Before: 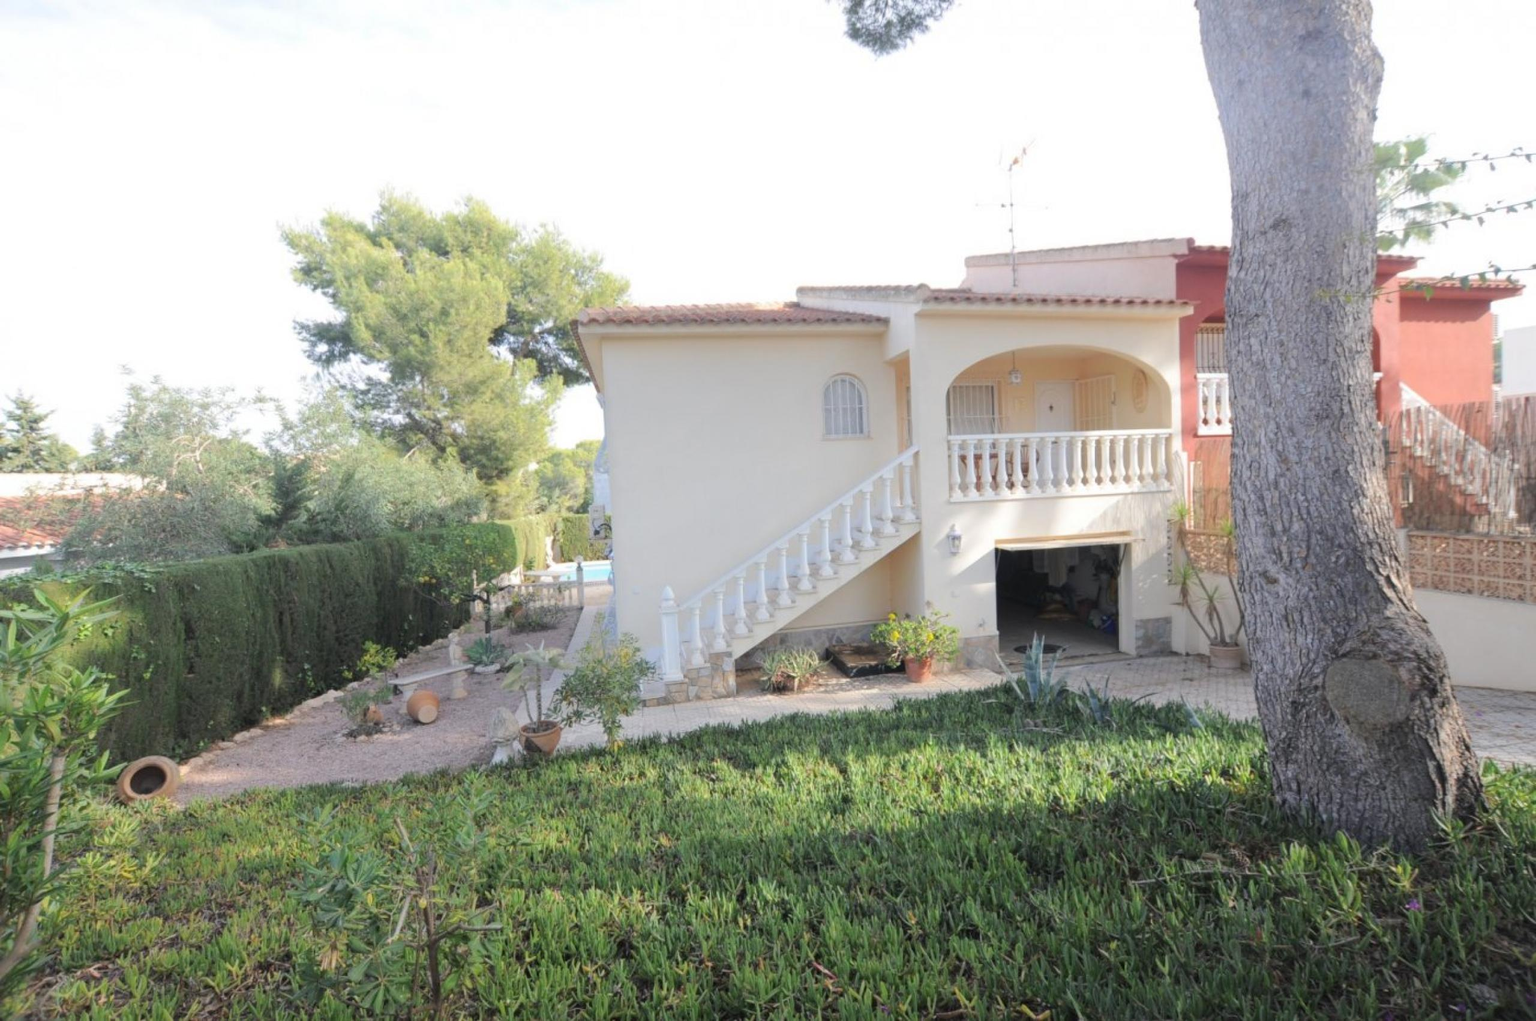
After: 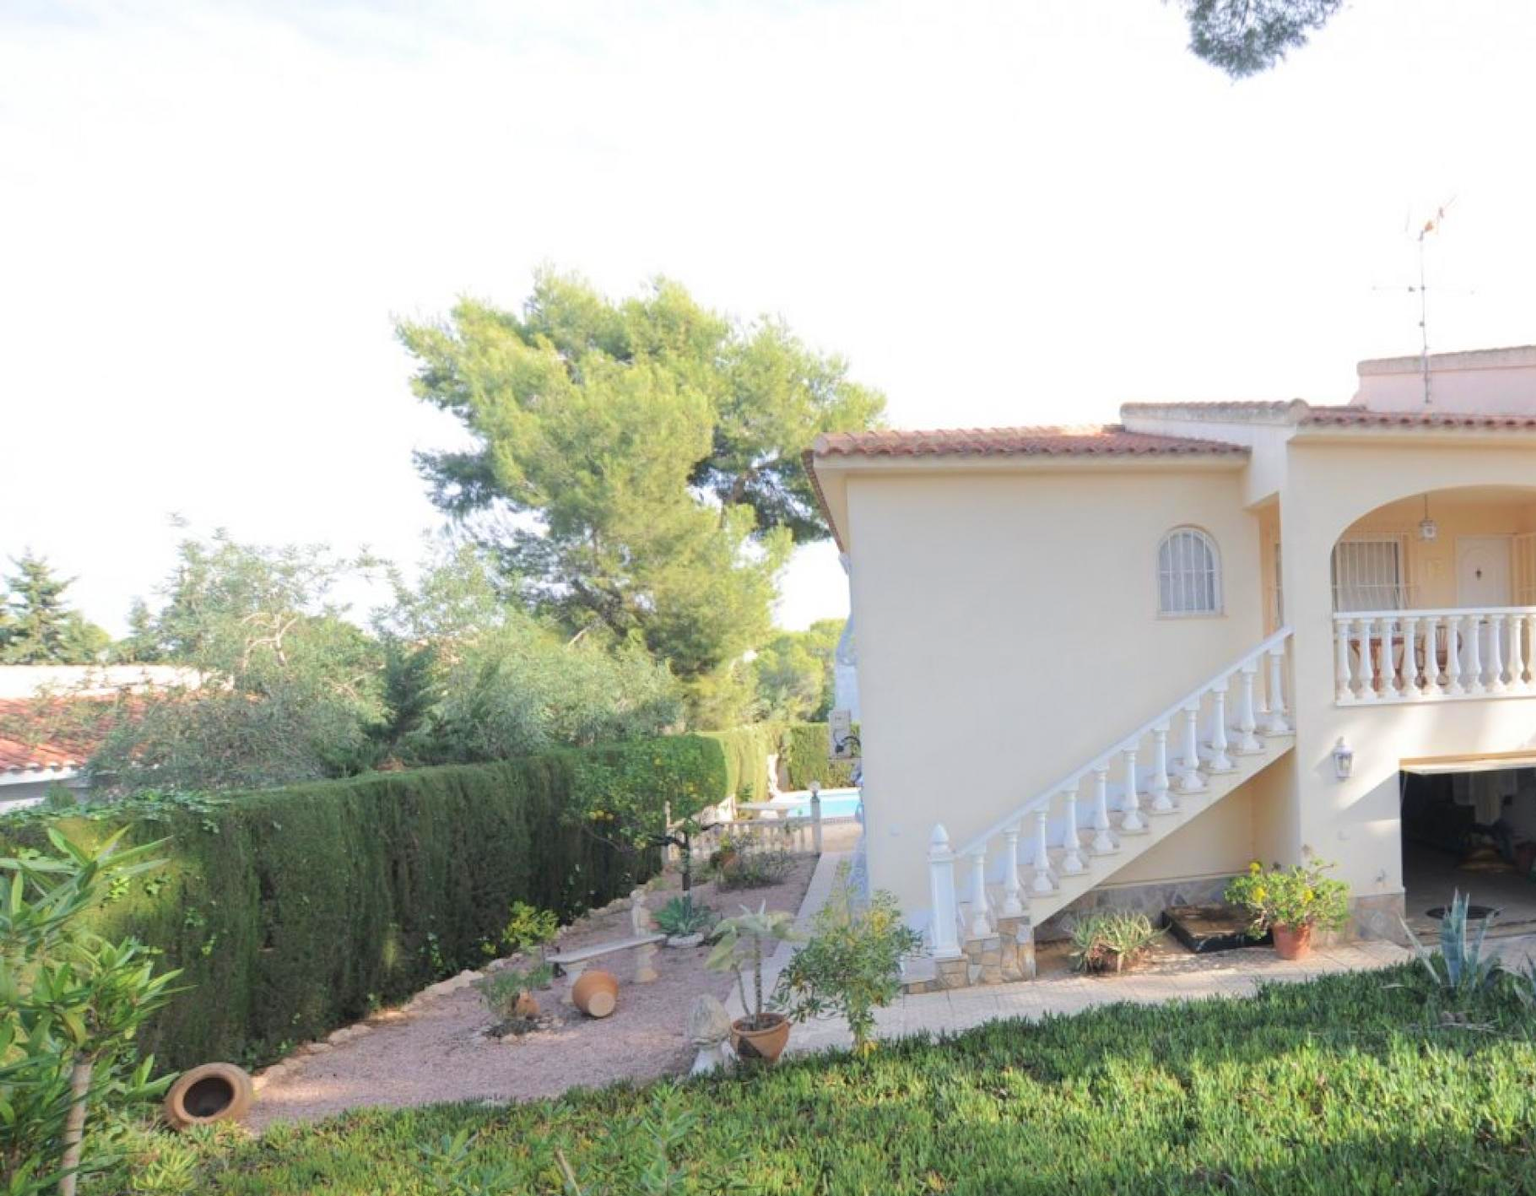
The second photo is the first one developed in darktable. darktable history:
crop: right 28.885%, bottom 16.626%
velvia: on, module defaults
